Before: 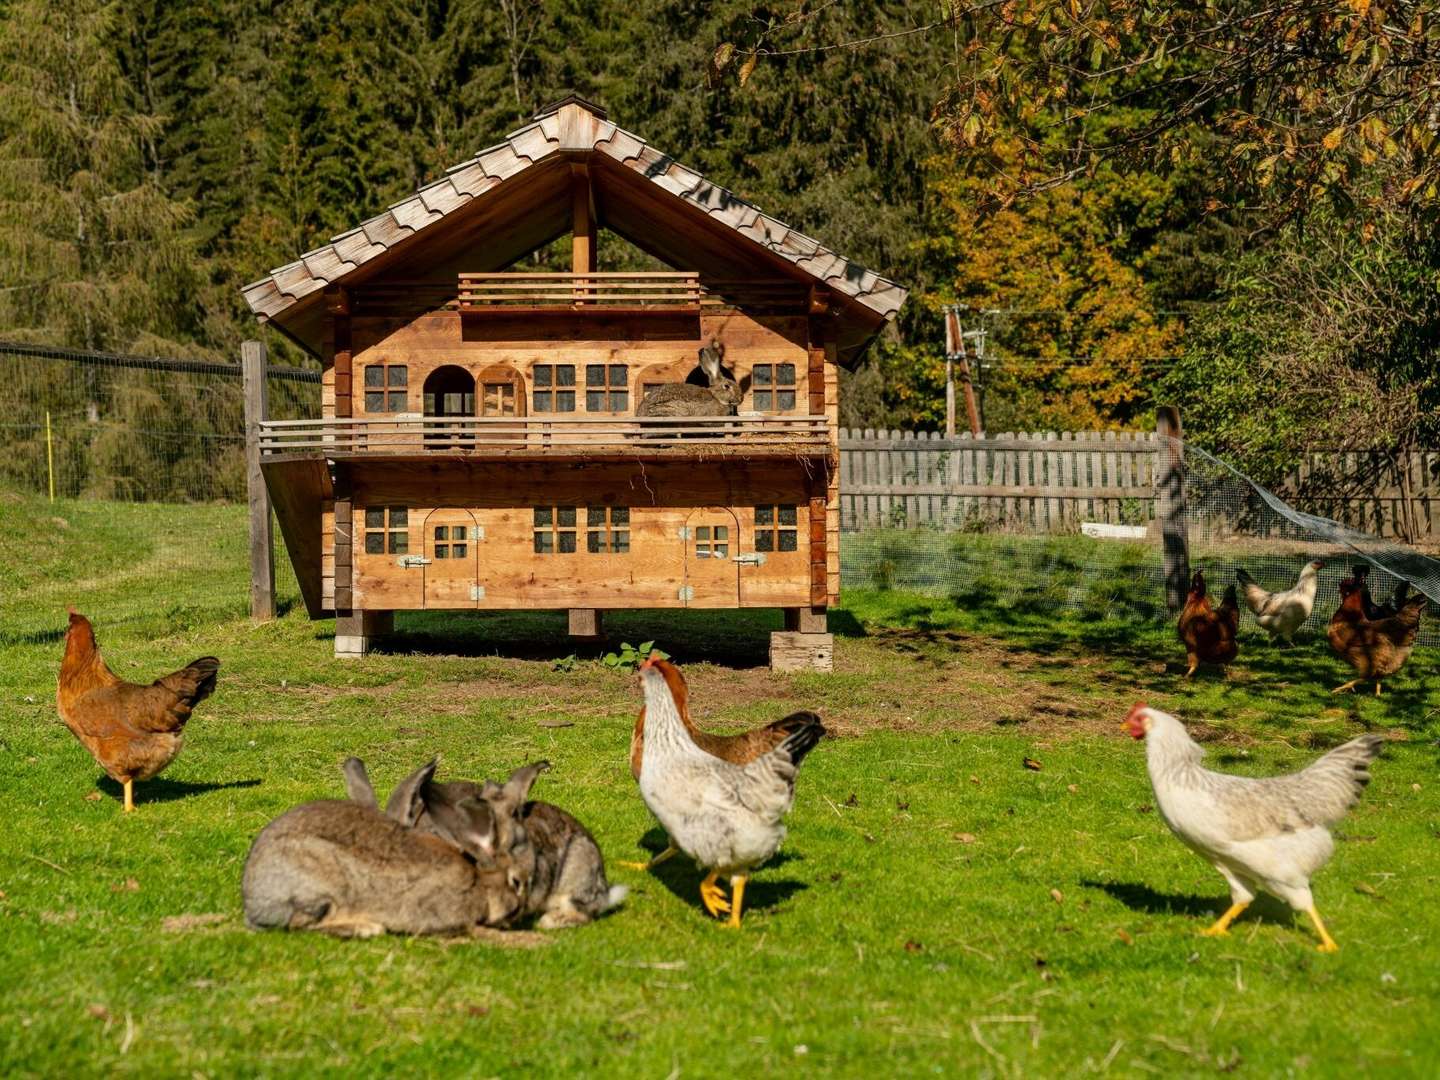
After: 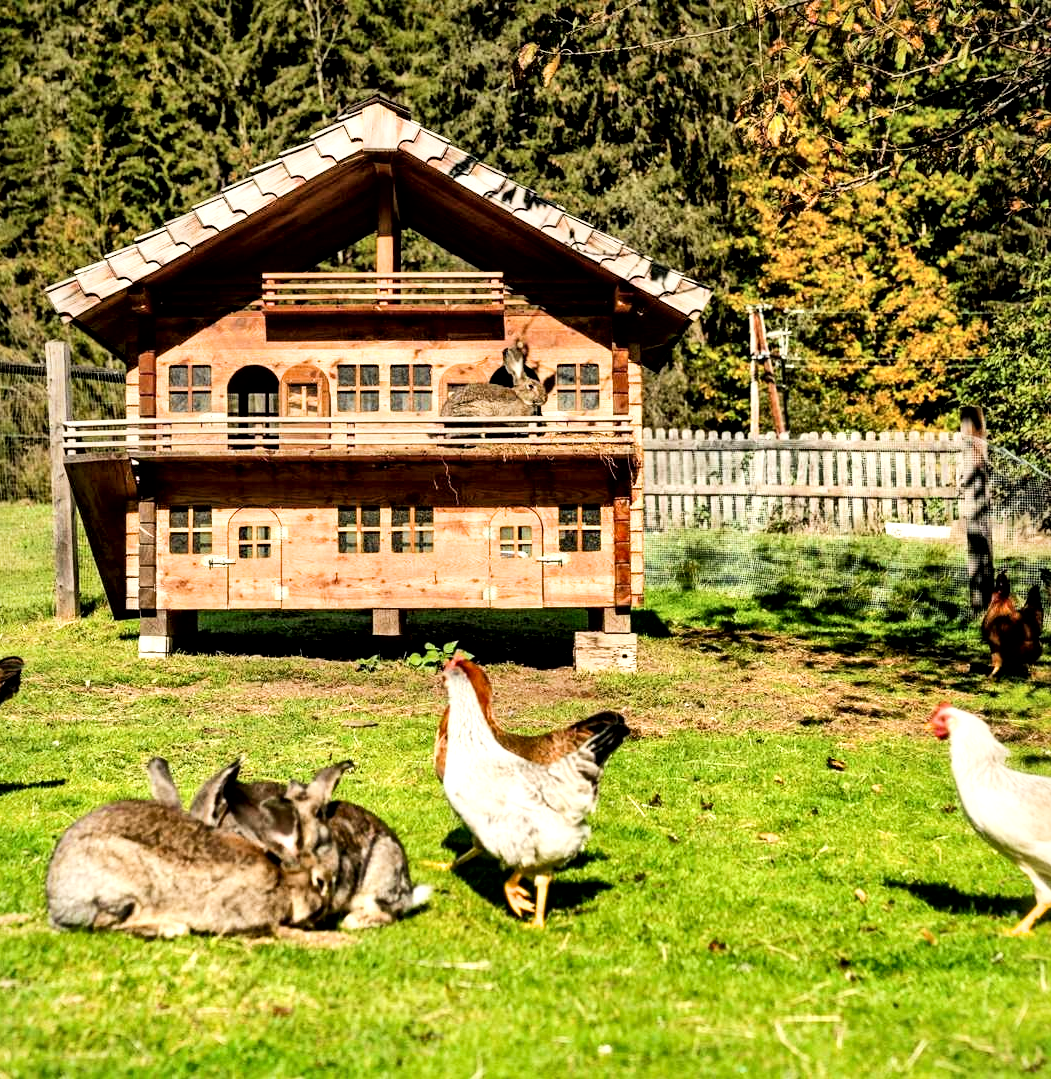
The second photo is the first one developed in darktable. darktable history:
filmic rgb: black relative exposure -7.5 EV, white relative exposure 5 EV, hardness 3.33, contrast 1.301
exposure: exposure 1.149 EV, compensate highlight preservation false
local contrast: mode bilateral grid, contrast 43, coarseness 69, detail 212%, midtone range 0.2
crop: left 13.669%, right 13.328%
